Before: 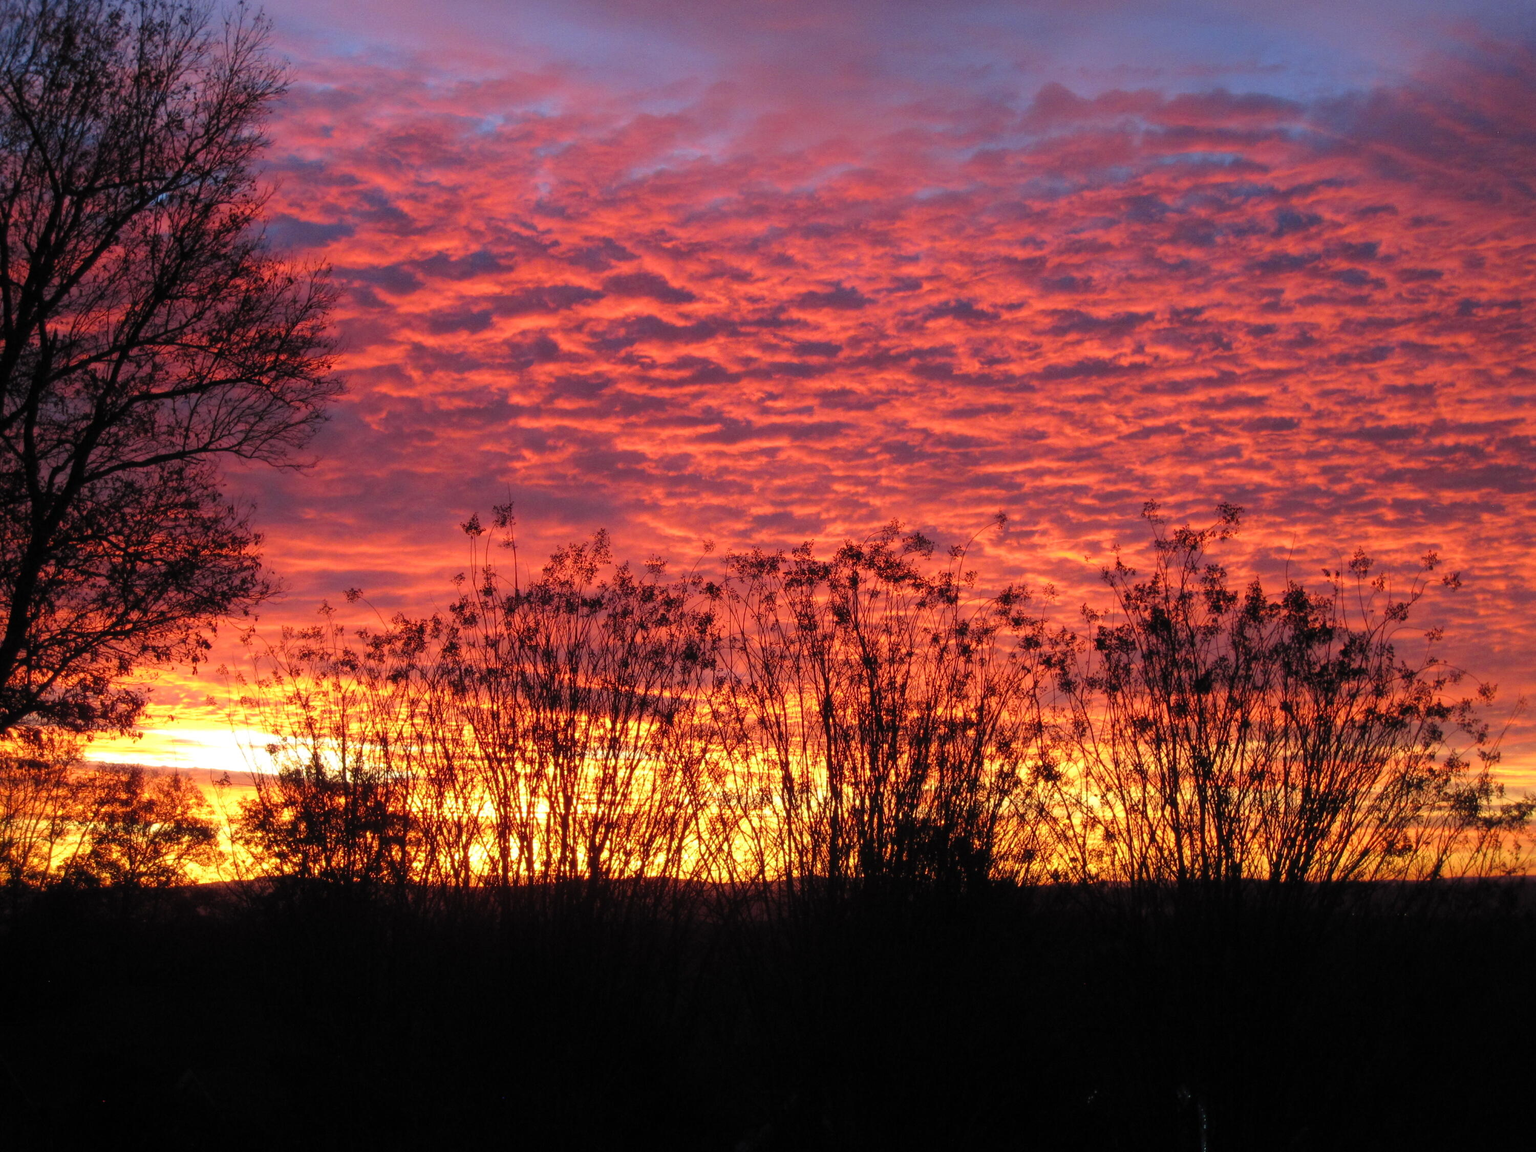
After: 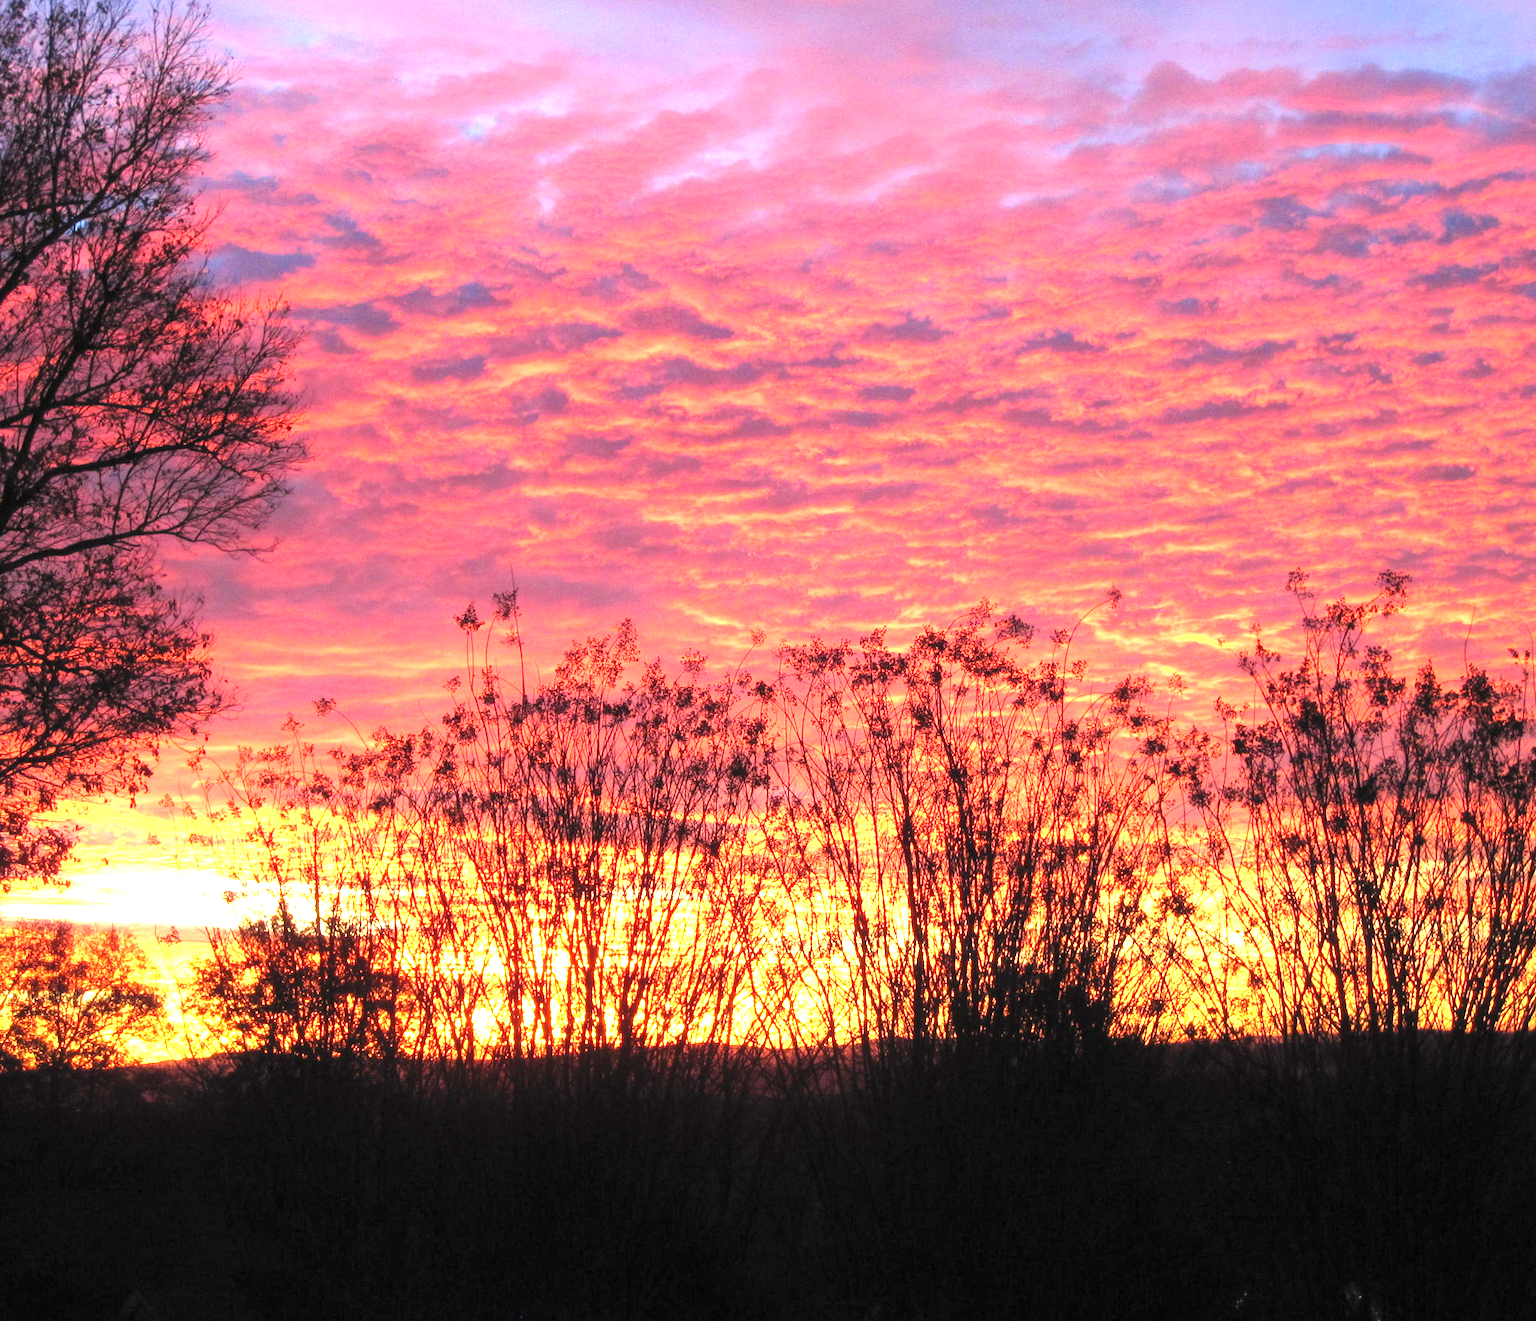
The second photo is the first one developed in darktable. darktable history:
crop and rotate: angle 1.25°, left 4.501%, top 0.963%, right 11.366%, bottom 2.52%
exposure: black level correction 0, exposure 1.673 EV, compensate highlight preservation false
